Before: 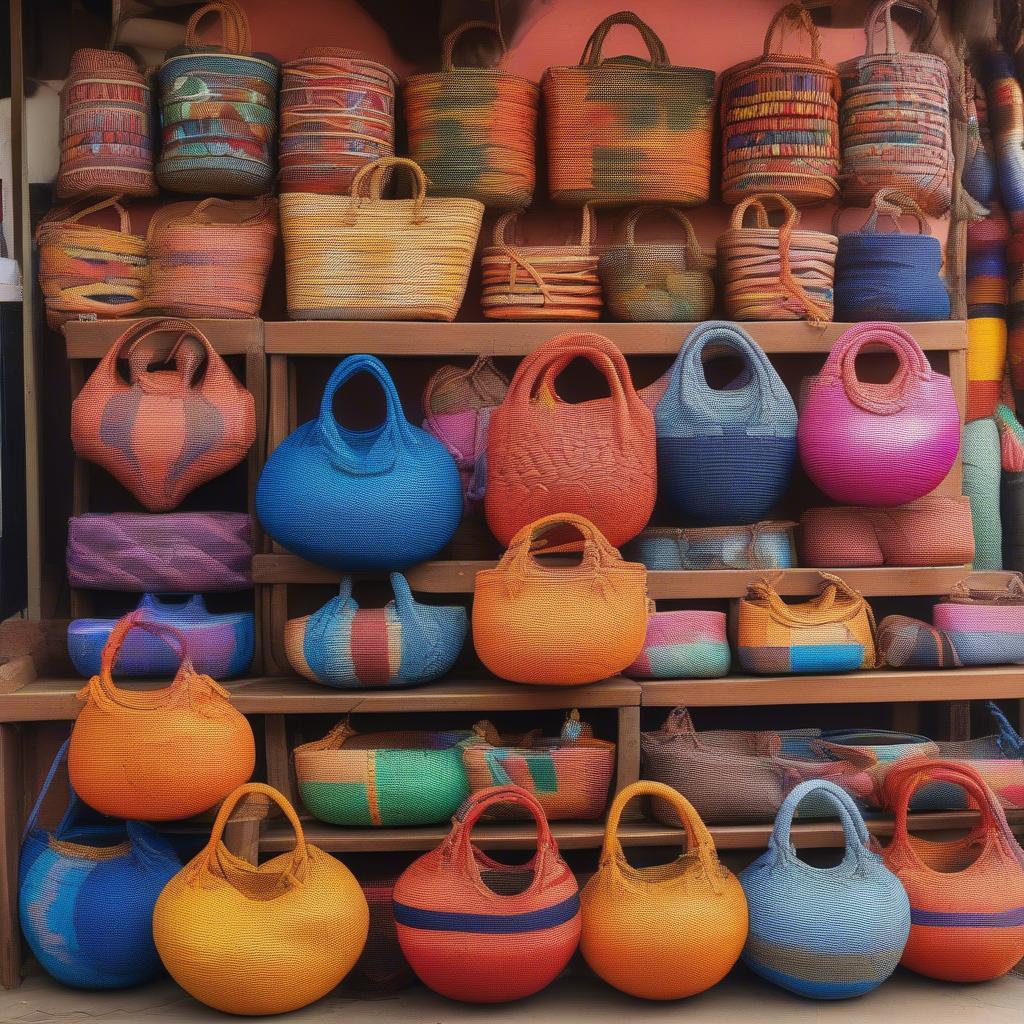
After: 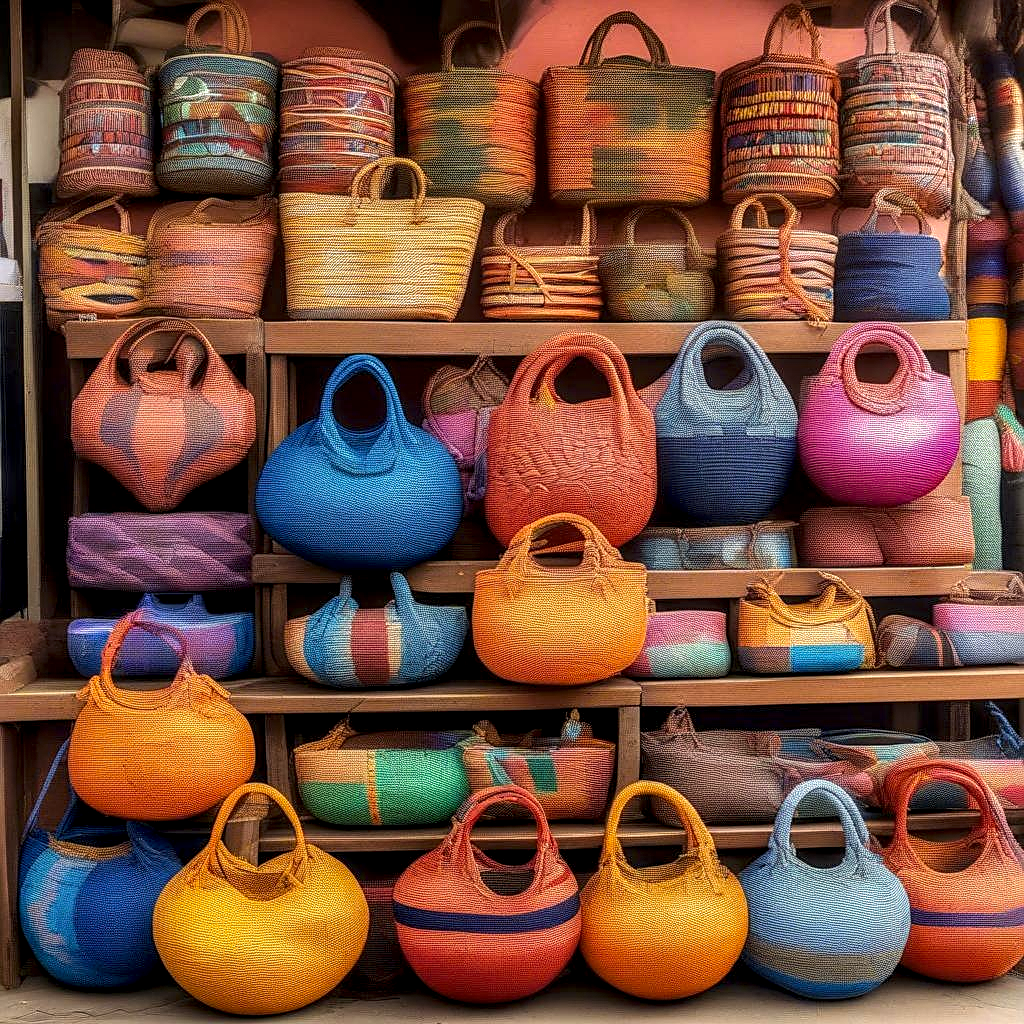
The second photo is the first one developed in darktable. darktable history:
local contrast: highlights 0%, shadows 0%, detail 182%
color calibration: output colorfulness [0, 0.315, 0, 0], x 0.341, y 0.355, temperature 5166 K
sharpen: on, module defaults
